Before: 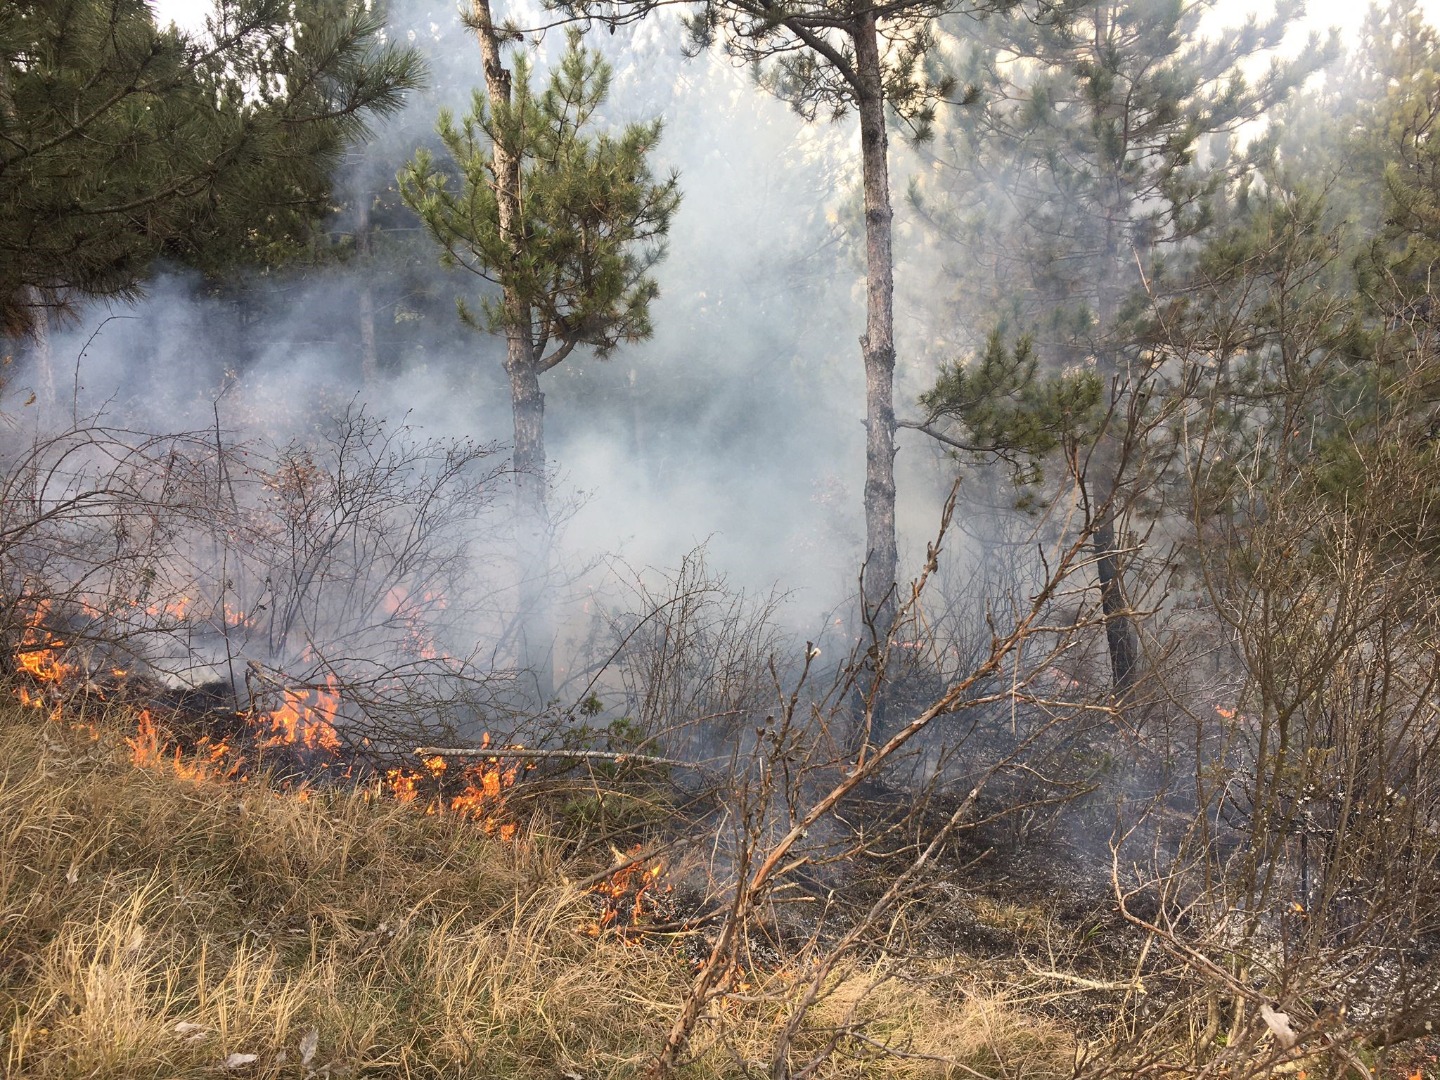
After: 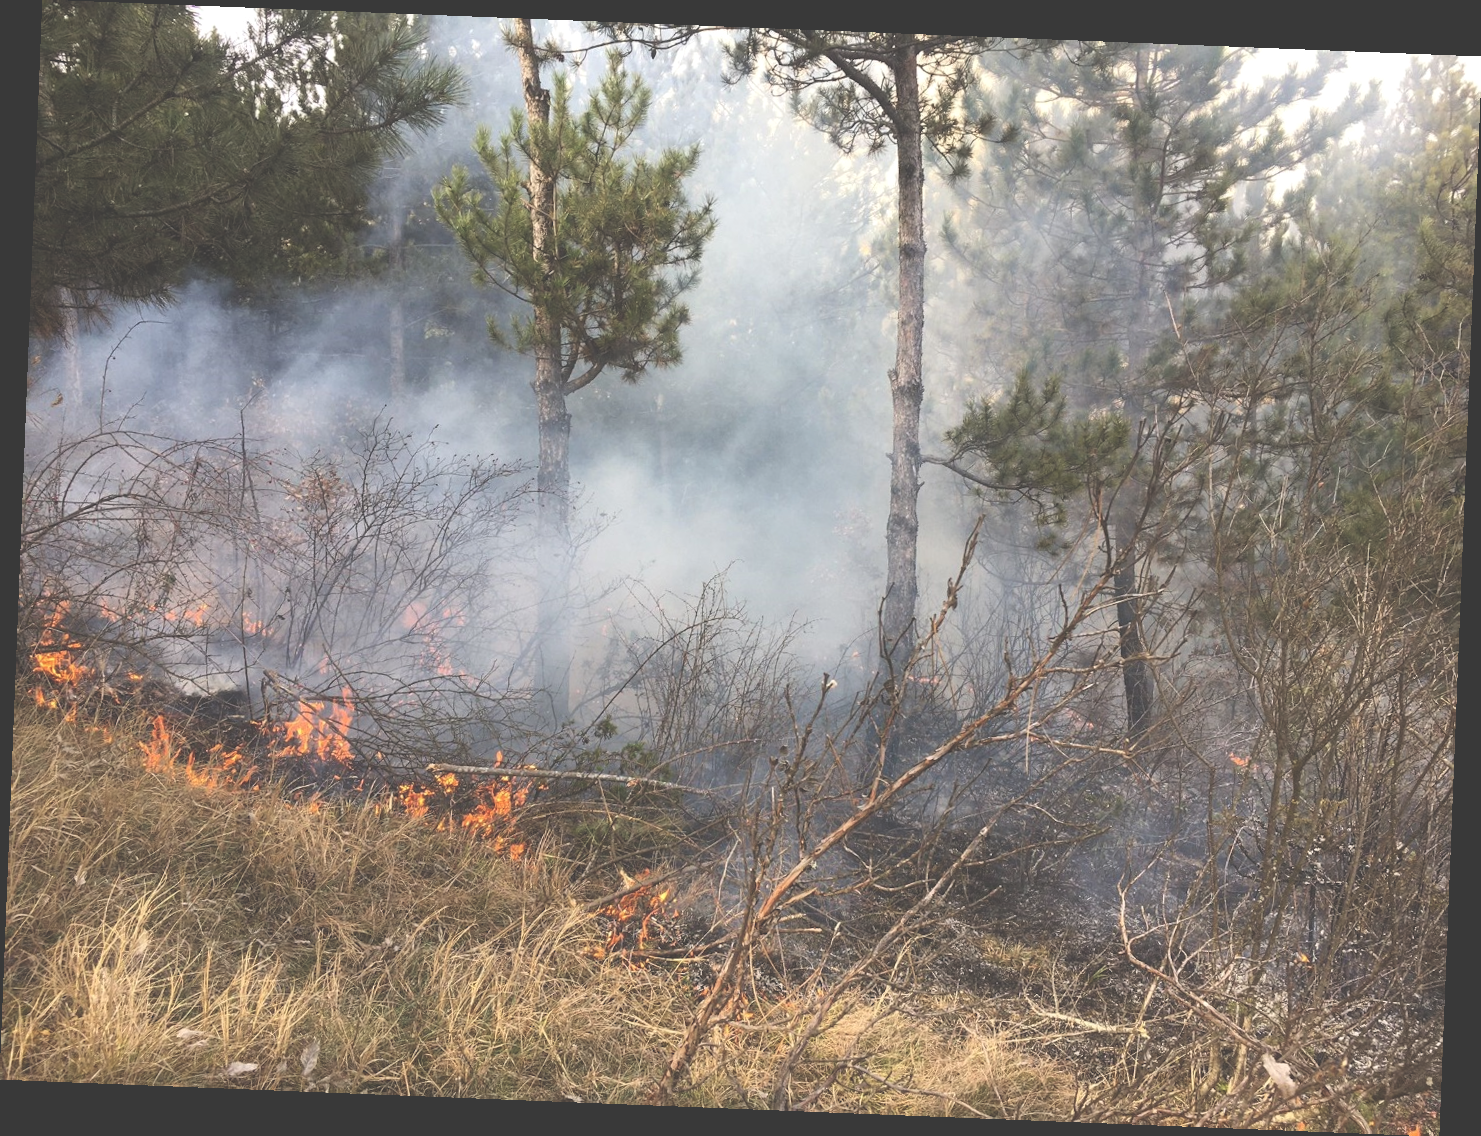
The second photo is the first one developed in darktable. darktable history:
exposure: black level correction -0.041, exposure 0.064 EV, compensate highlight preservation false
rotate and perspective: rotation 2.27°, automatic cropping off
